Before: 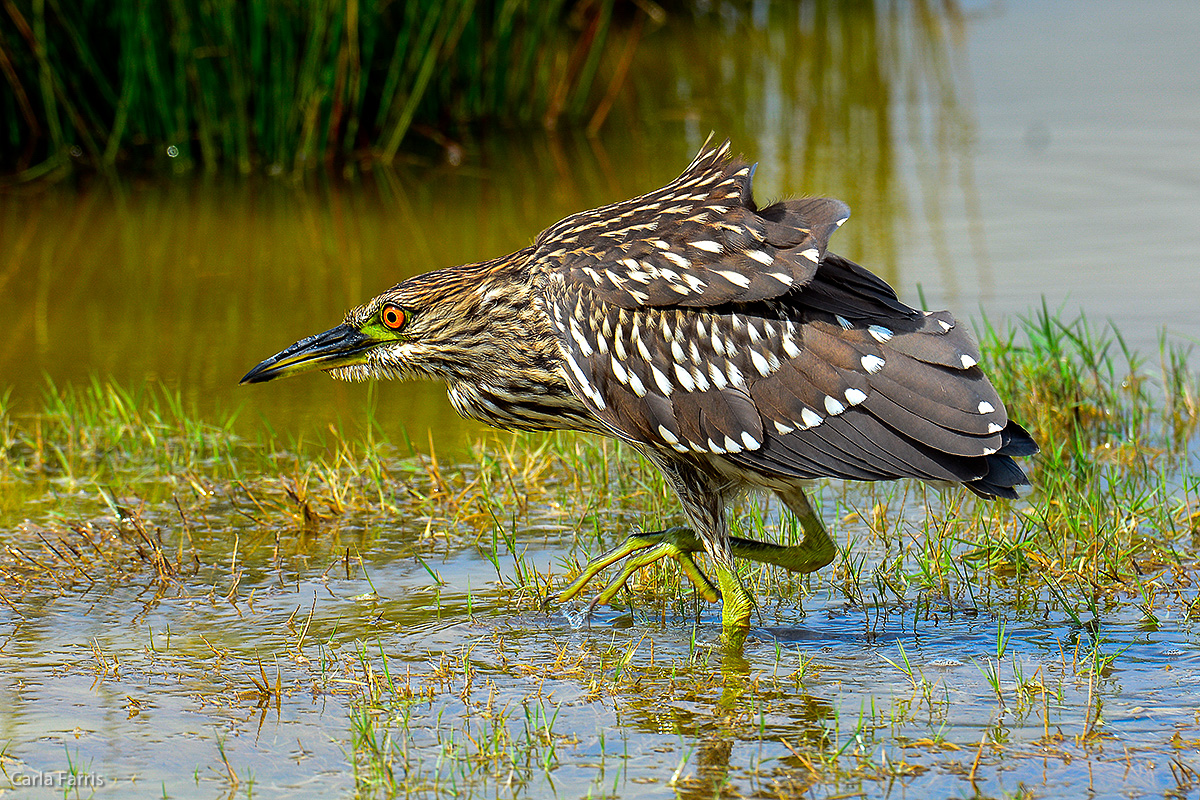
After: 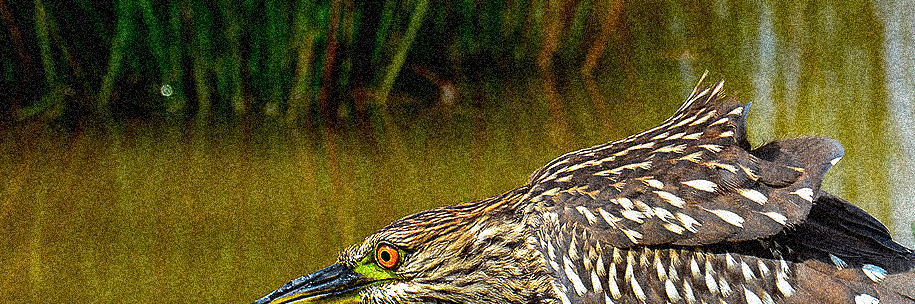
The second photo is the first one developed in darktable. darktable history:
exposure: exposure 0.161 EV, compensate highlight preservation false
crop: left 0.579%, top 7.627%, right 23.167%, bottom 54.275%
local contrast: mode bilateral grid, contrast 20, coarseness 50, detail 120%, midtone range 0.2
grain: coarseness 3.75 ISO, strength 100%, mid-tones bias 0%
